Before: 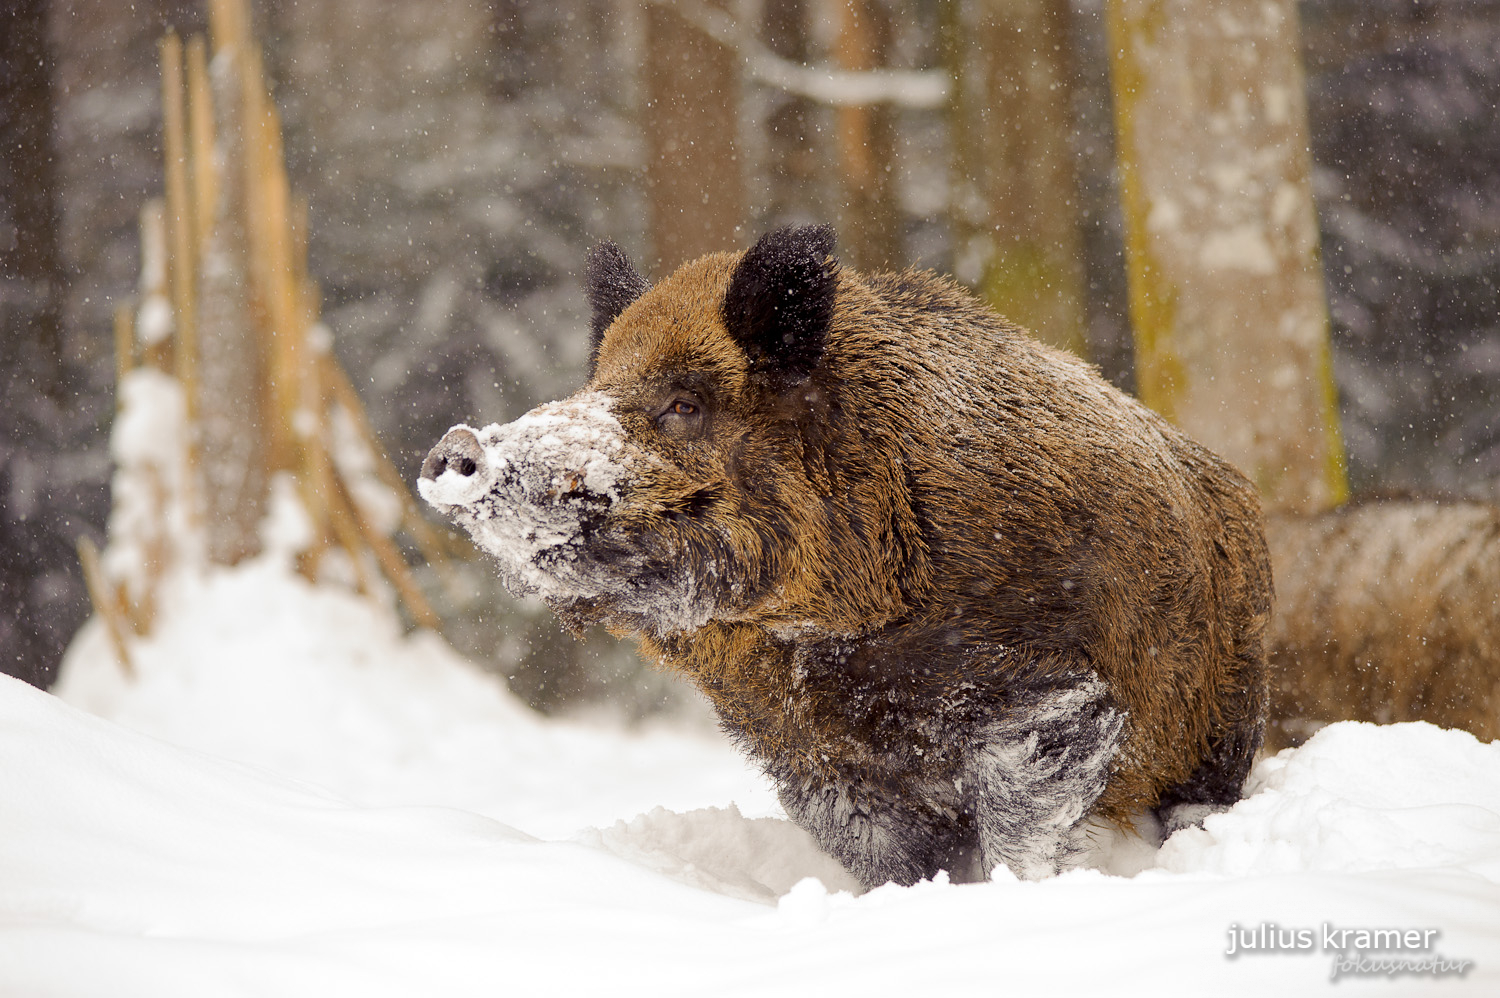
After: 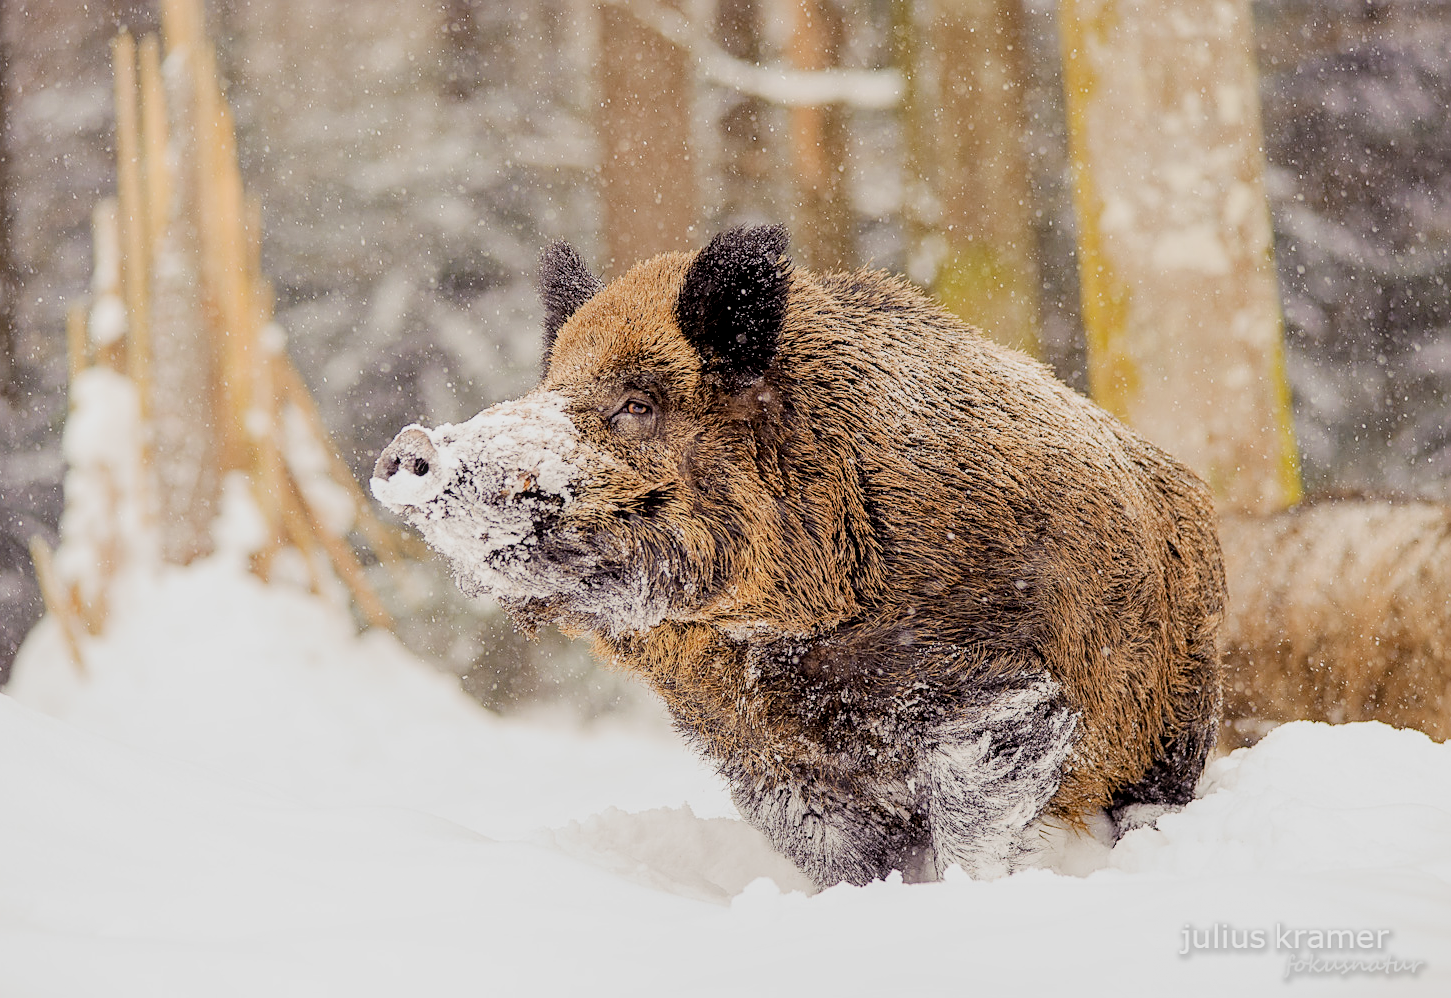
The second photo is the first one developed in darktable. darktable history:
crop and rotate: left 3.24%
sharpen: on, module defaults
contrast brightness saturation: contrast 0.052
local contrast: on, module defaults
filmic rgb: middle gray luminance 18.16%, black relative exposure -7.5 EV, white relative exposure 8.44 EV, target black luminance 0%, hardness 2.23, latitude 19.23%, contrast 0.874, highlights saturation mix 5.15%, shadows ↔ highlights balance 10.76%, iterations of high-quality reconstruction 0
exposure: black level correction 0, exposure 1.2 EV, compensate highlight preservation false
